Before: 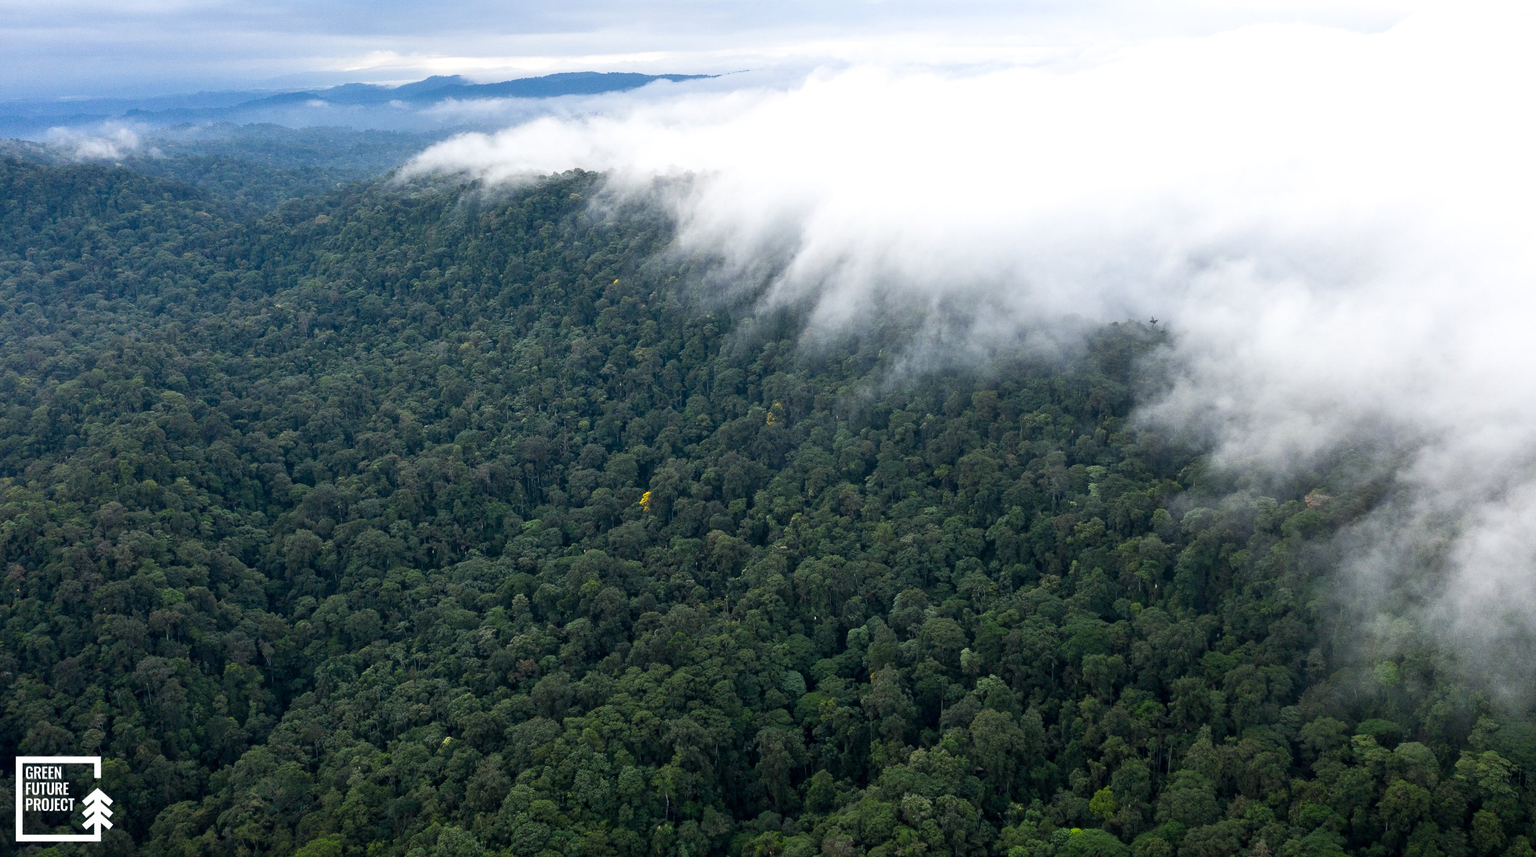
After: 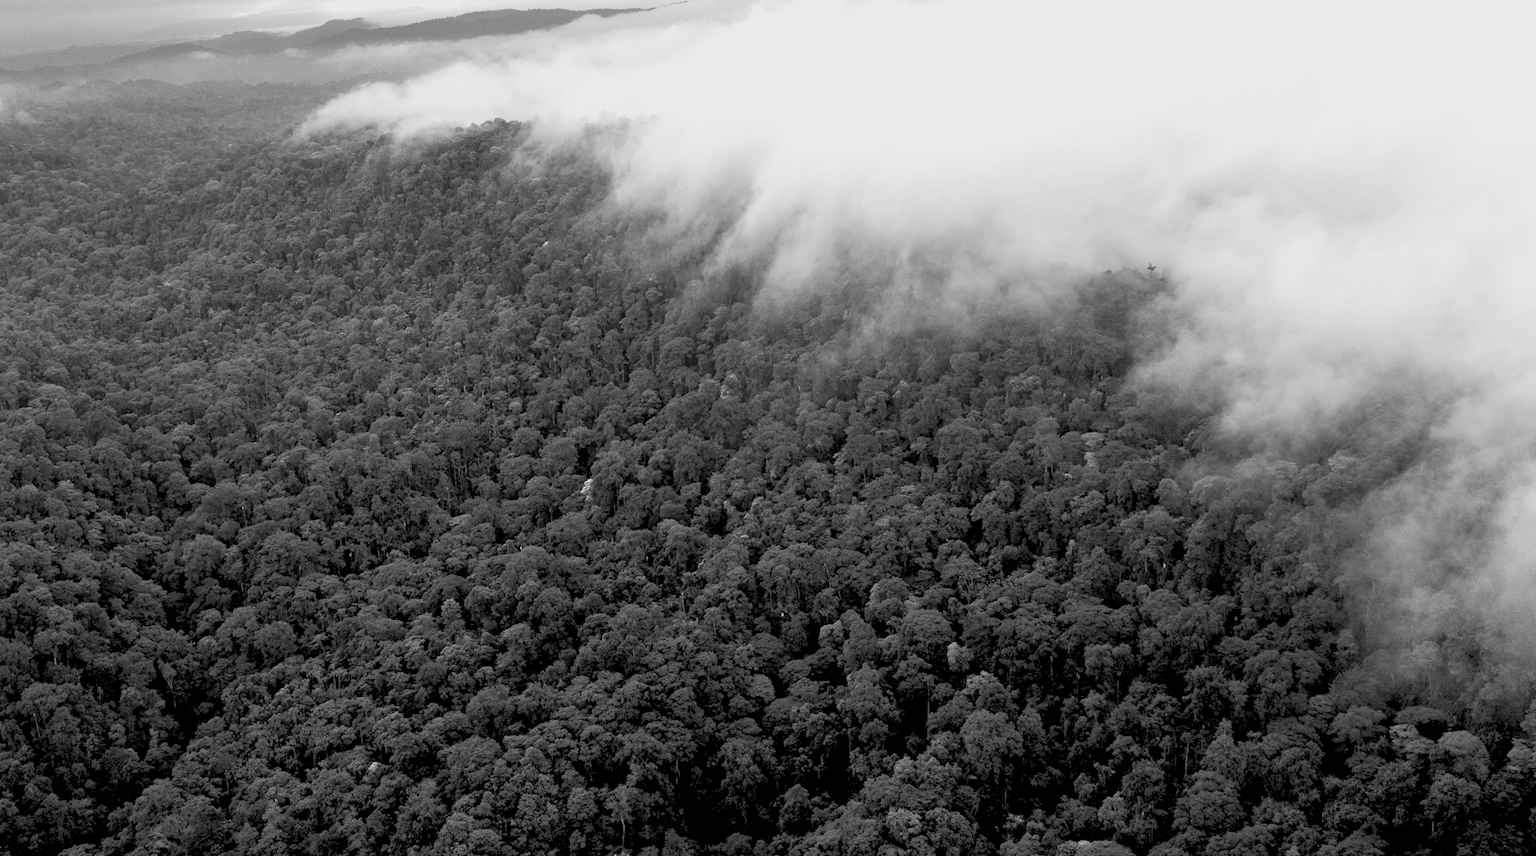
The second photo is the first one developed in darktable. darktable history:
monochrome: on, module defaults
rgb levels: preserve colors sum RGB, levels [[0.038, 0.433, 0.934], [0, 0.5, 1], [0, 0.5, 1]]
crop and rotate: angle 1.96°, left 5.673%, top 5.673%
